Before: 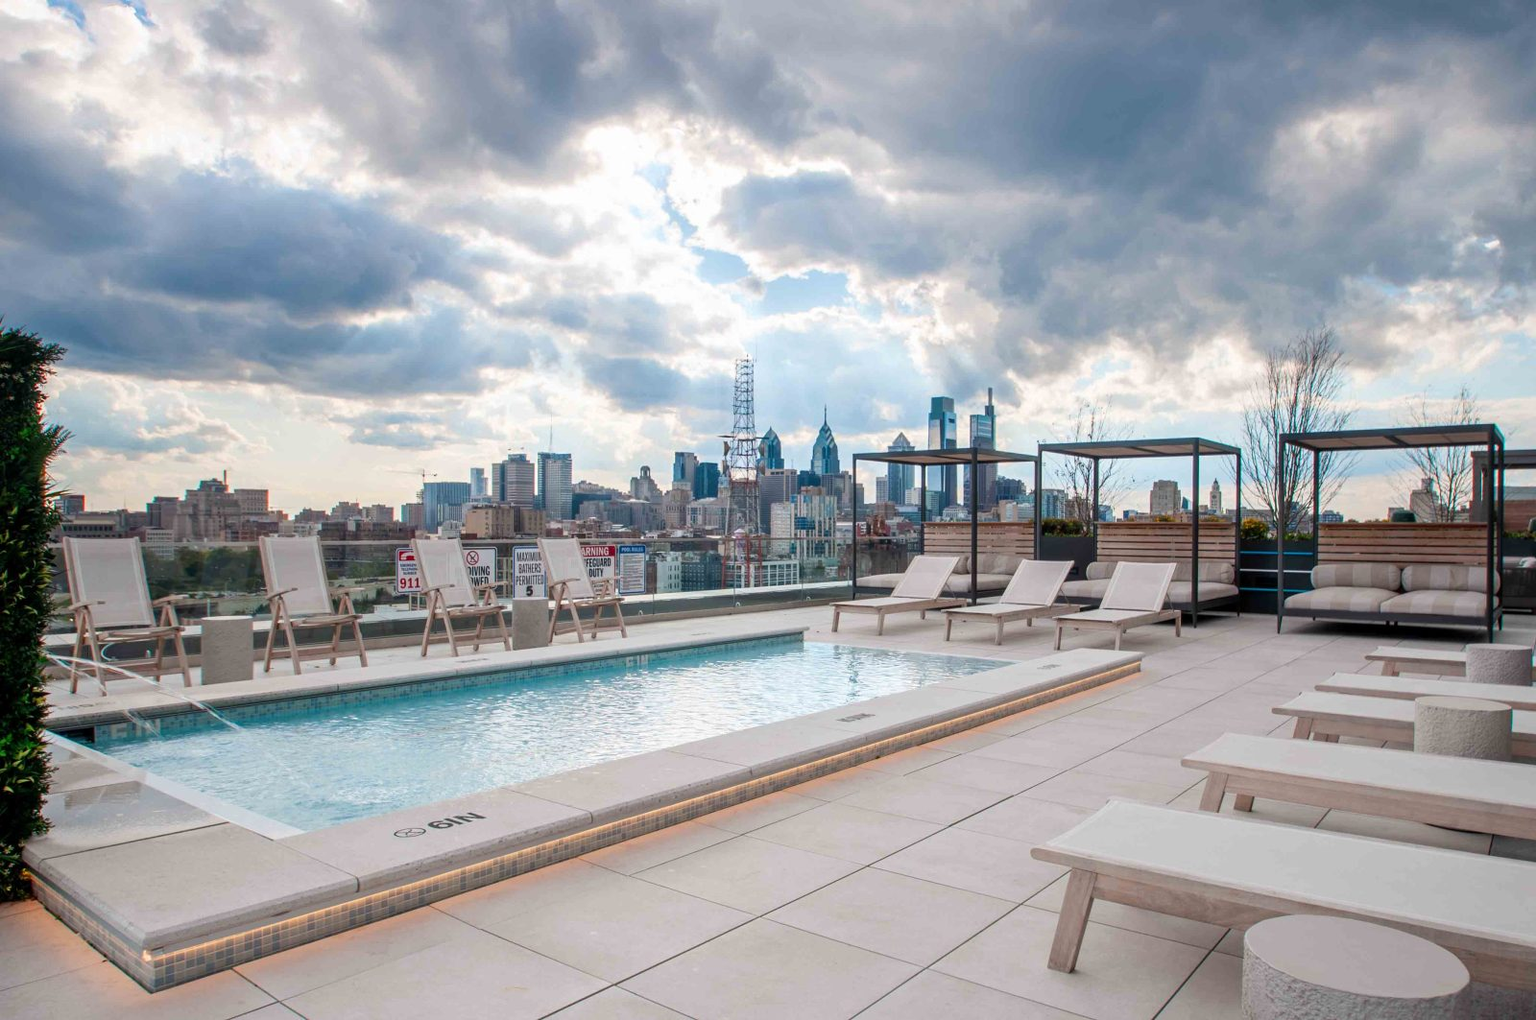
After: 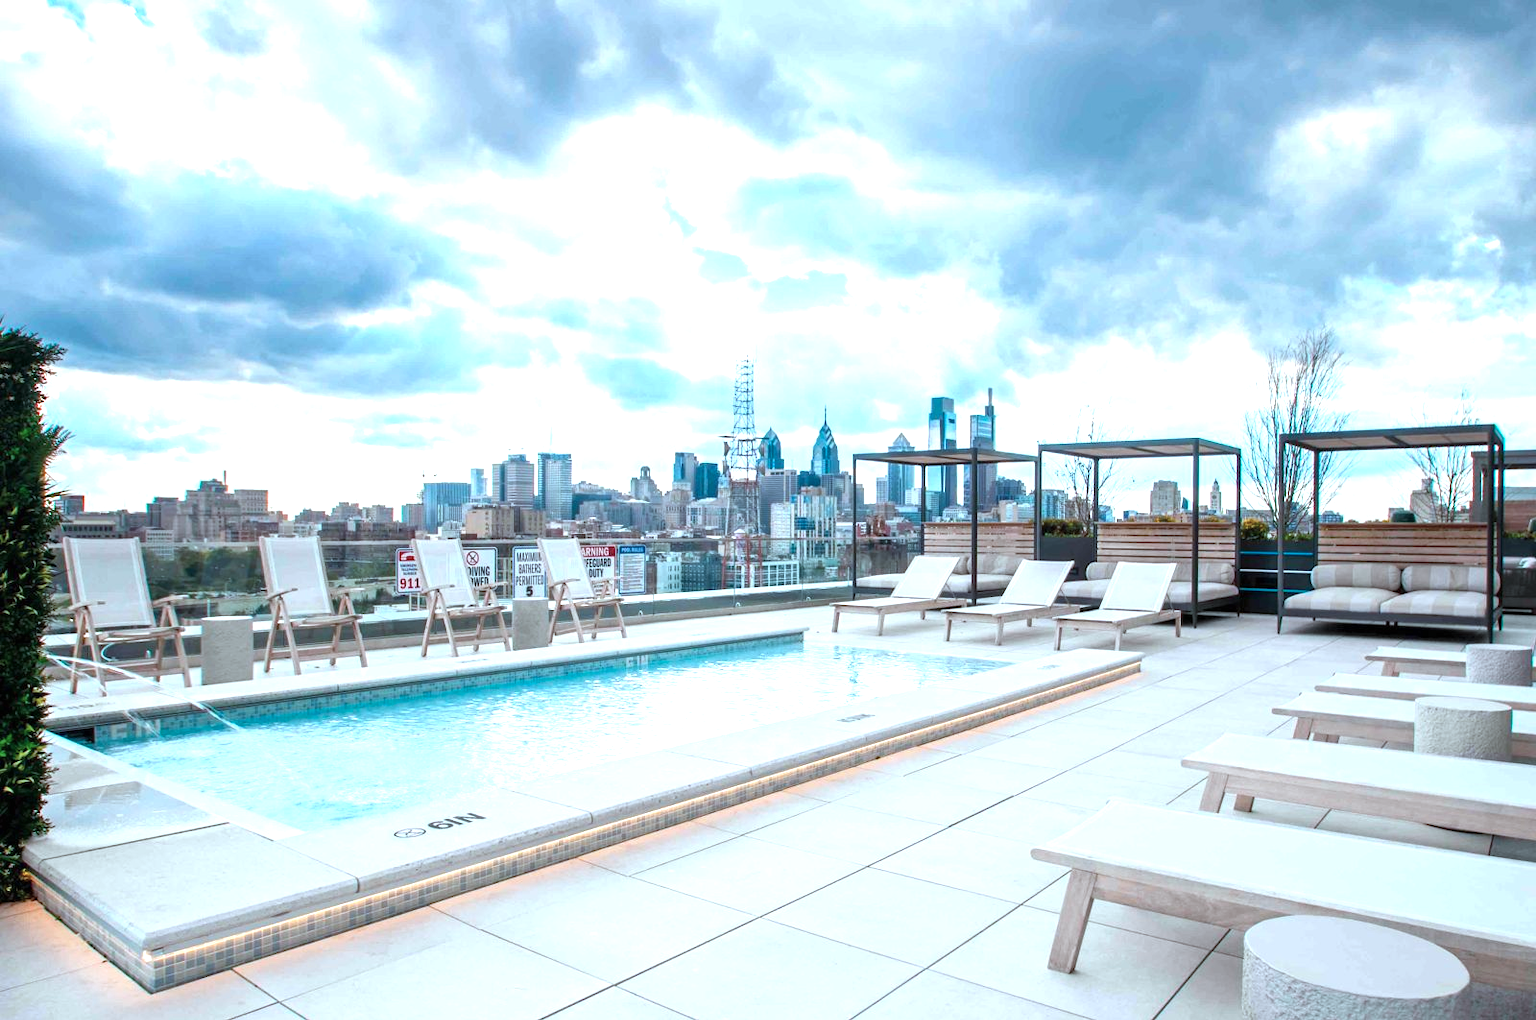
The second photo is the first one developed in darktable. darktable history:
exposure: black level correction 0, exposure 1.015 EV, compensate exposure bias true, compensate highlight preservation false
color correction: highlights a* -12.64, highlights b* -18.1, saturation 0.7
color balance rgb: perceptual saturation grading › global saturation 25%, global vibrance 20%
